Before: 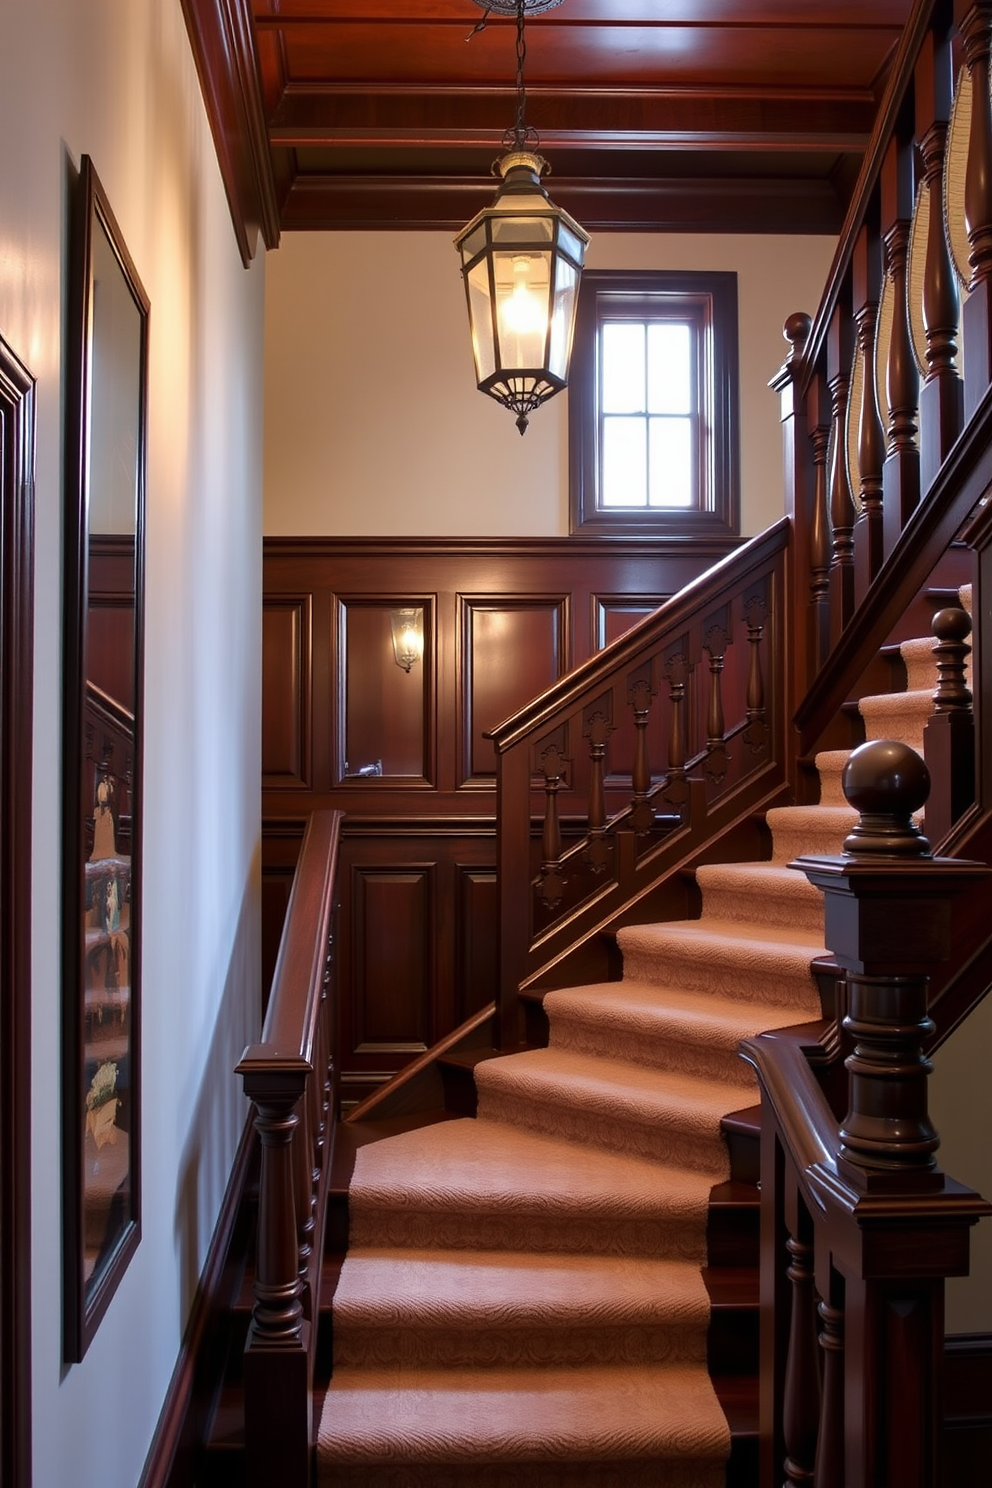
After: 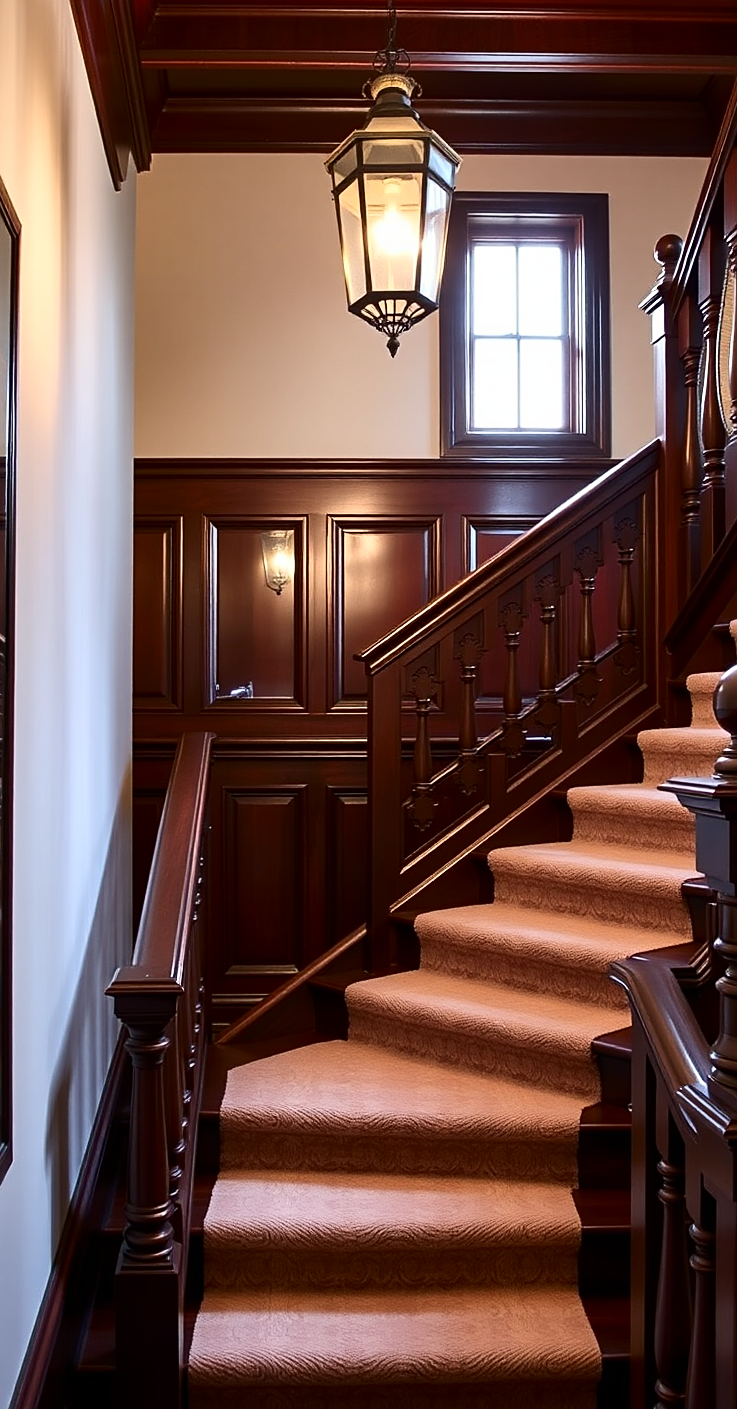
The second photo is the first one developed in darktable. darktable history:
crop and rotate: left 13.027%, top 5.244%, right 12.607%
shadows and highlights: radius 336.34, shadows 29.06, soften with gaussian
contrast brightness saturation: contrast 0.224
sharpen: on, module defaults
